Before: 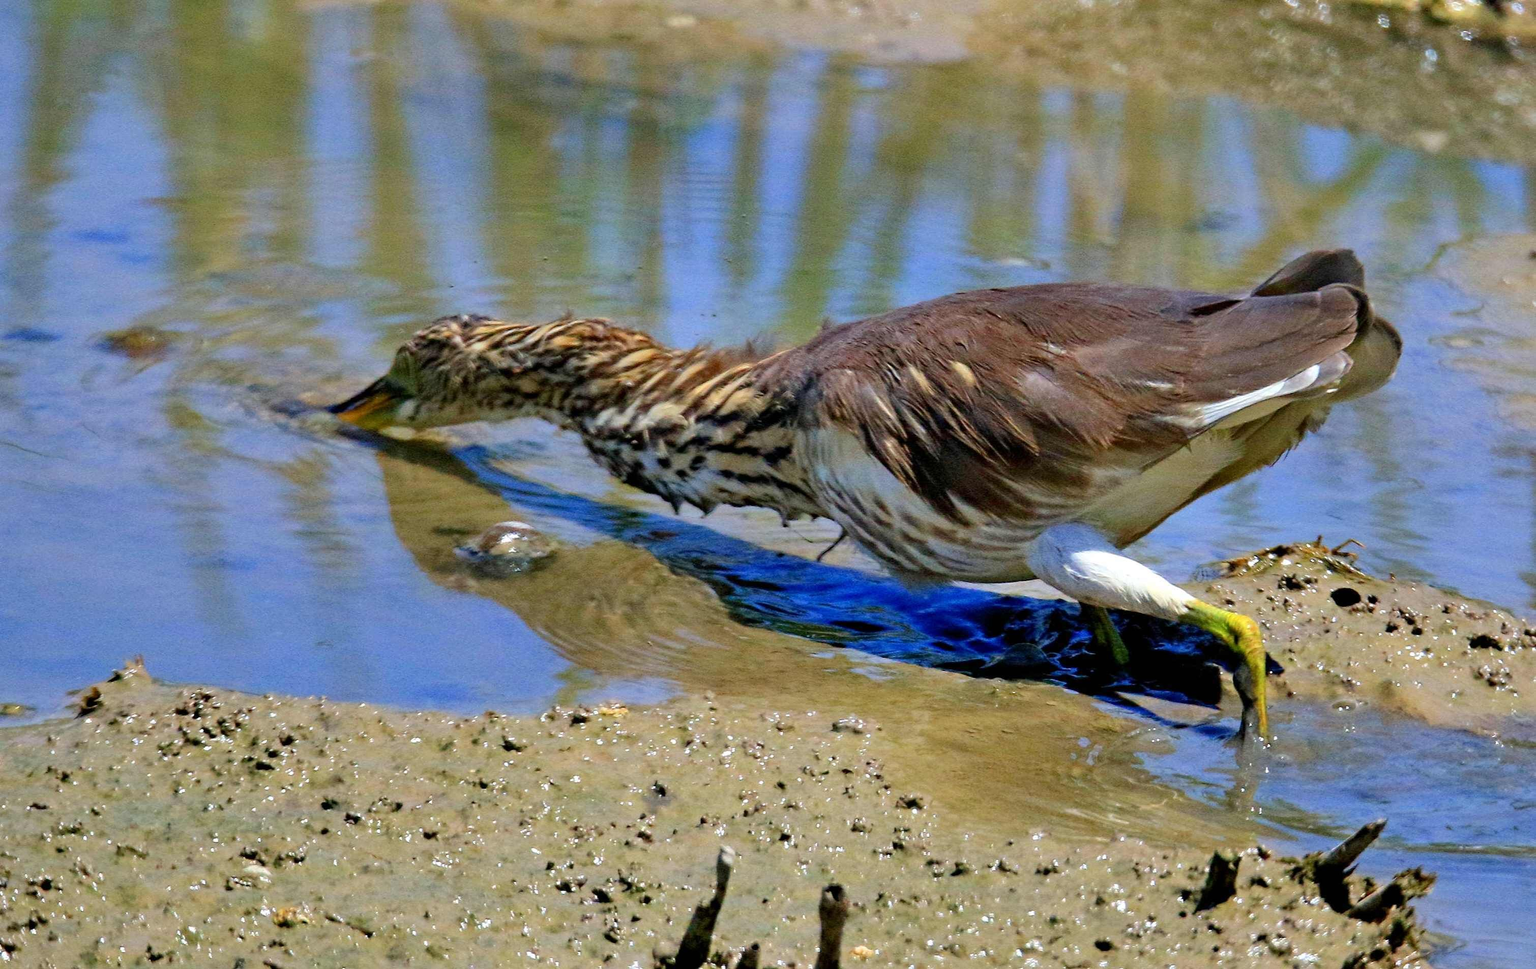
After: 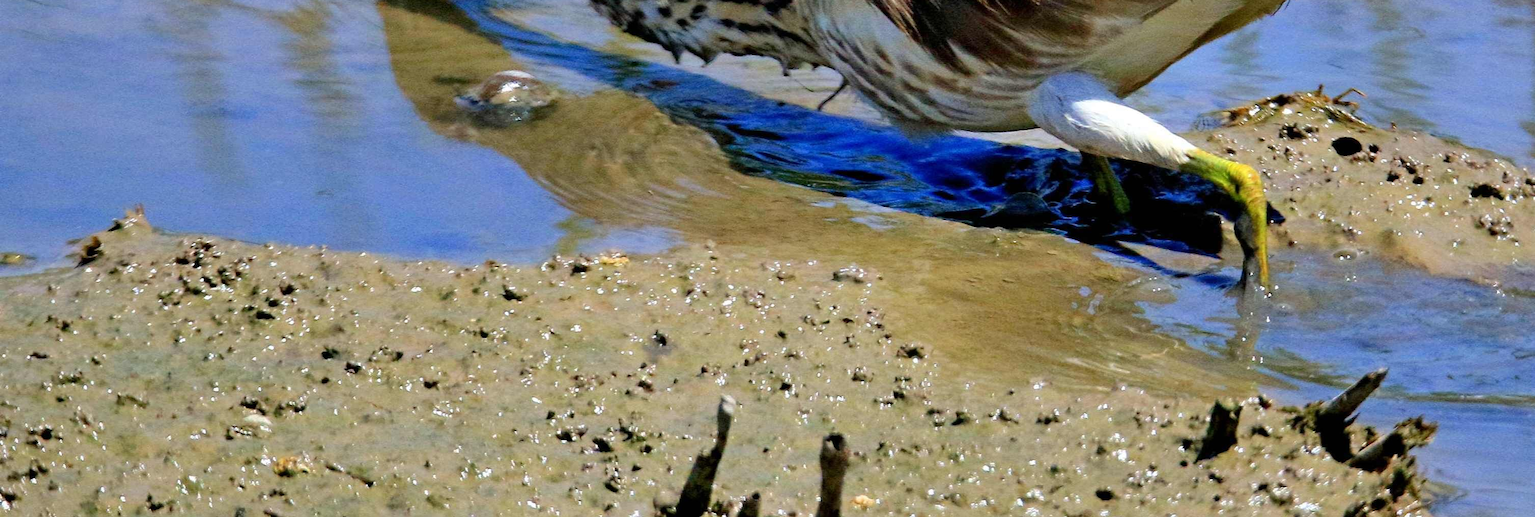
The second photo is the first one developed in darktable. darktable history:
crop and rotate: top 46.604%, right 0.04%
